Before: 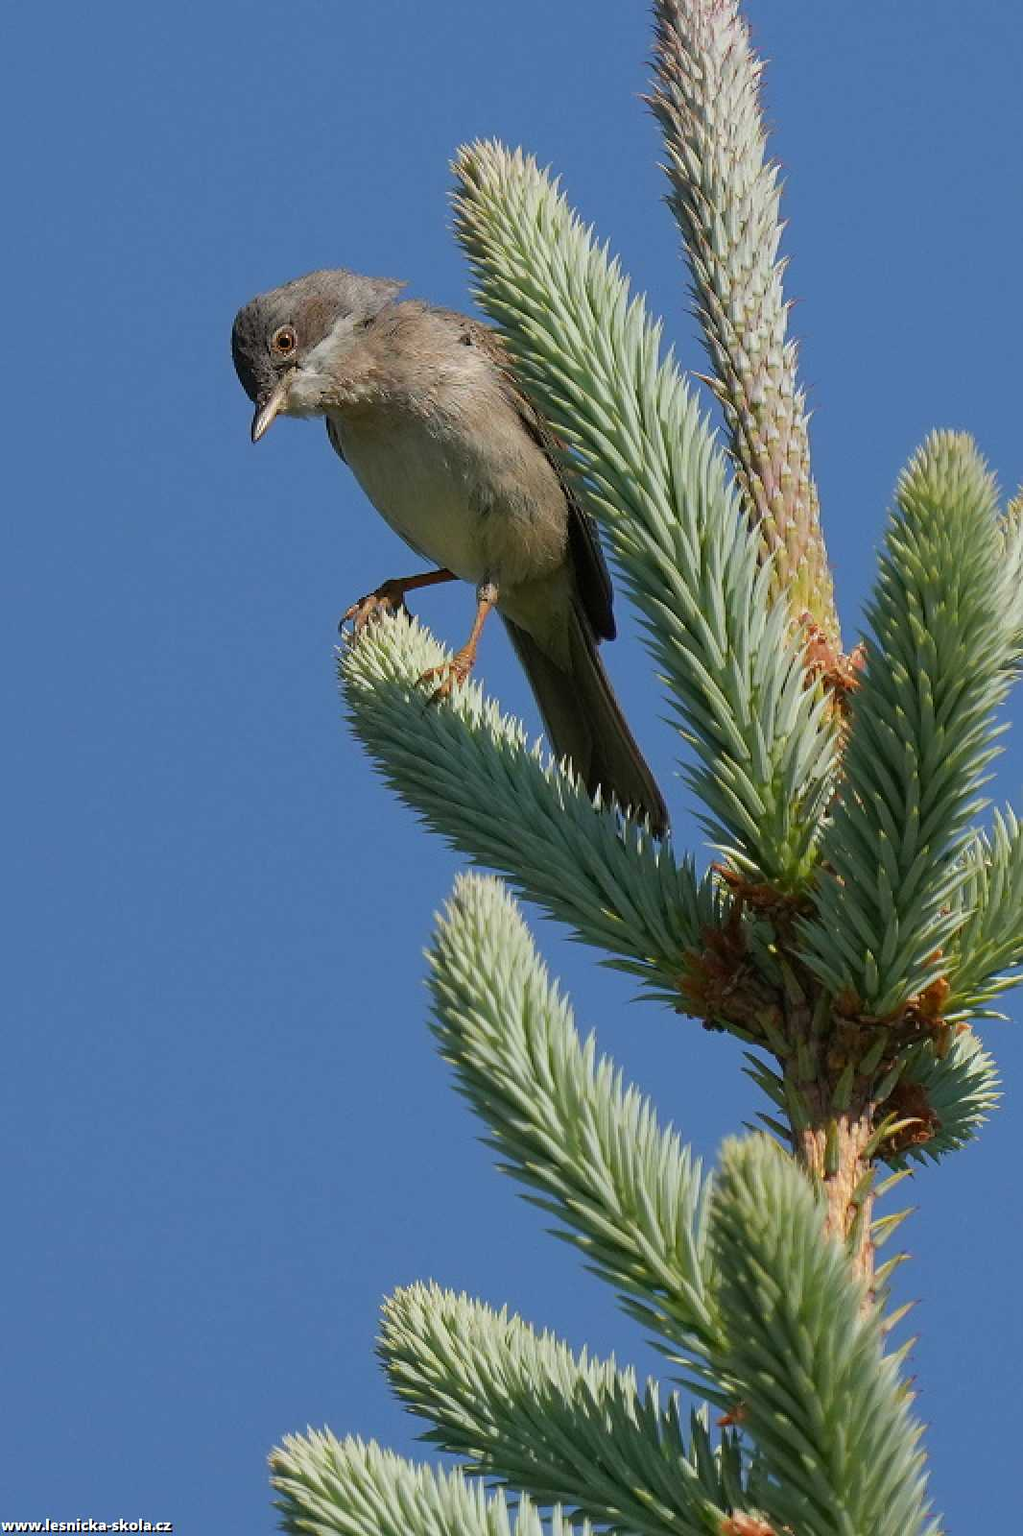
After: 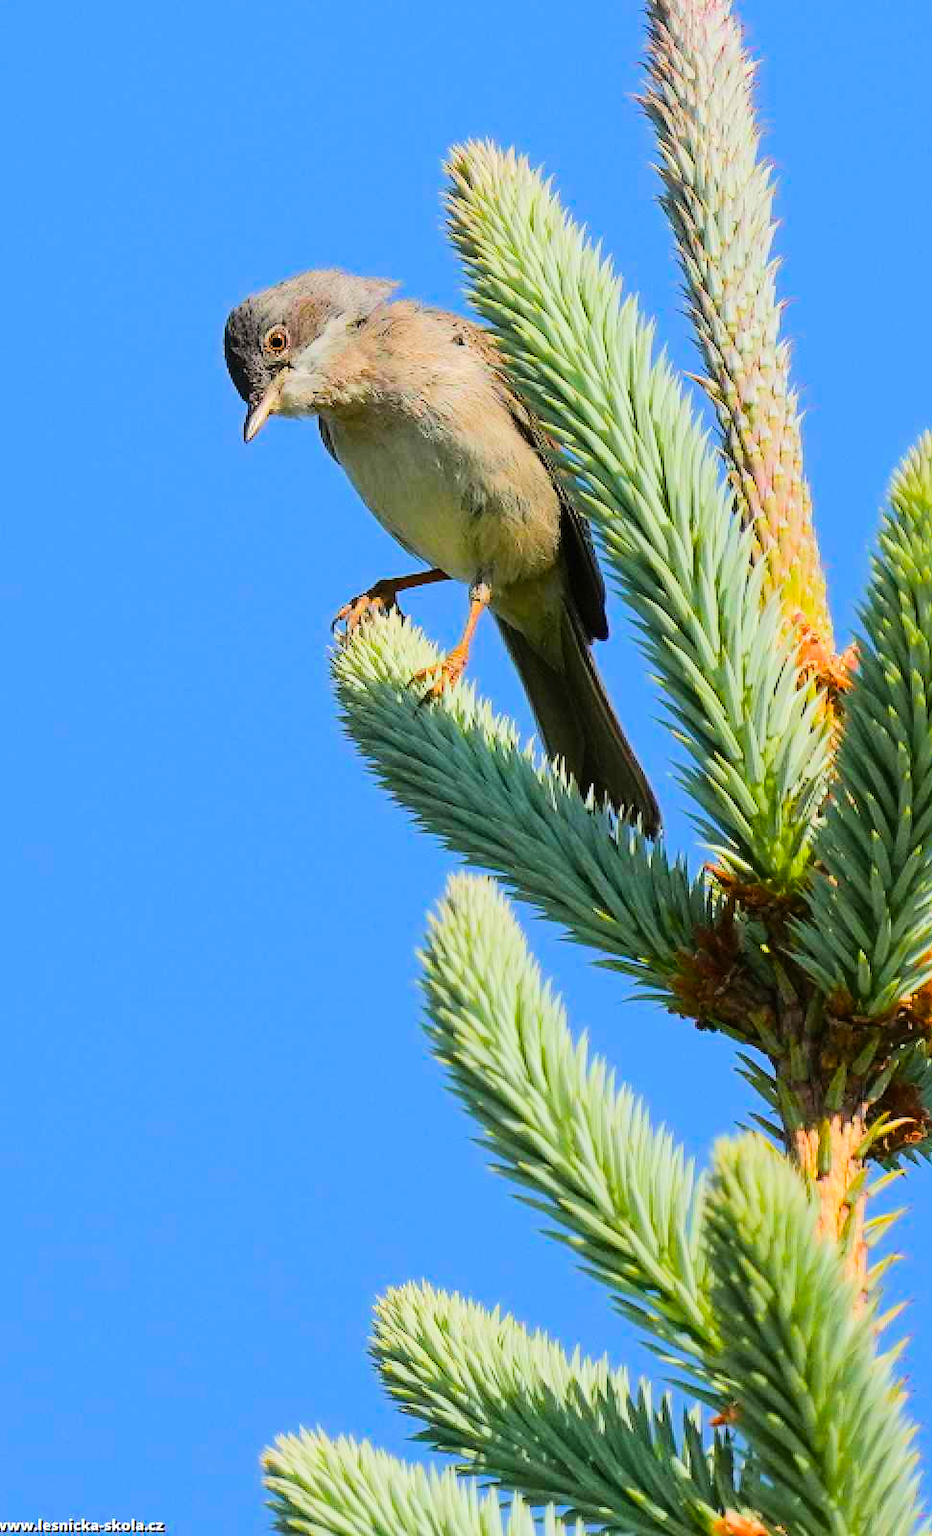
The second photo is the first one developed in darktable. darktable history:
crop and rotate: left 0.855%, right 7.992%
color balance rgb: perceptual saturation grading › global saturation 30.065%, global vibrance 20%
tone equalizer: -7 EV 0.163 EV, -6 EV 0.601 EV, -5 EV 1.15 EV, -4 EV 1.33 EV, -3 EV 1.15 EV, -2 EV 0.6 EV, -1 EV 0.148 EV, edges refinement/feathering 500, mask exposure compensation -1.57 EV, preserve details no
